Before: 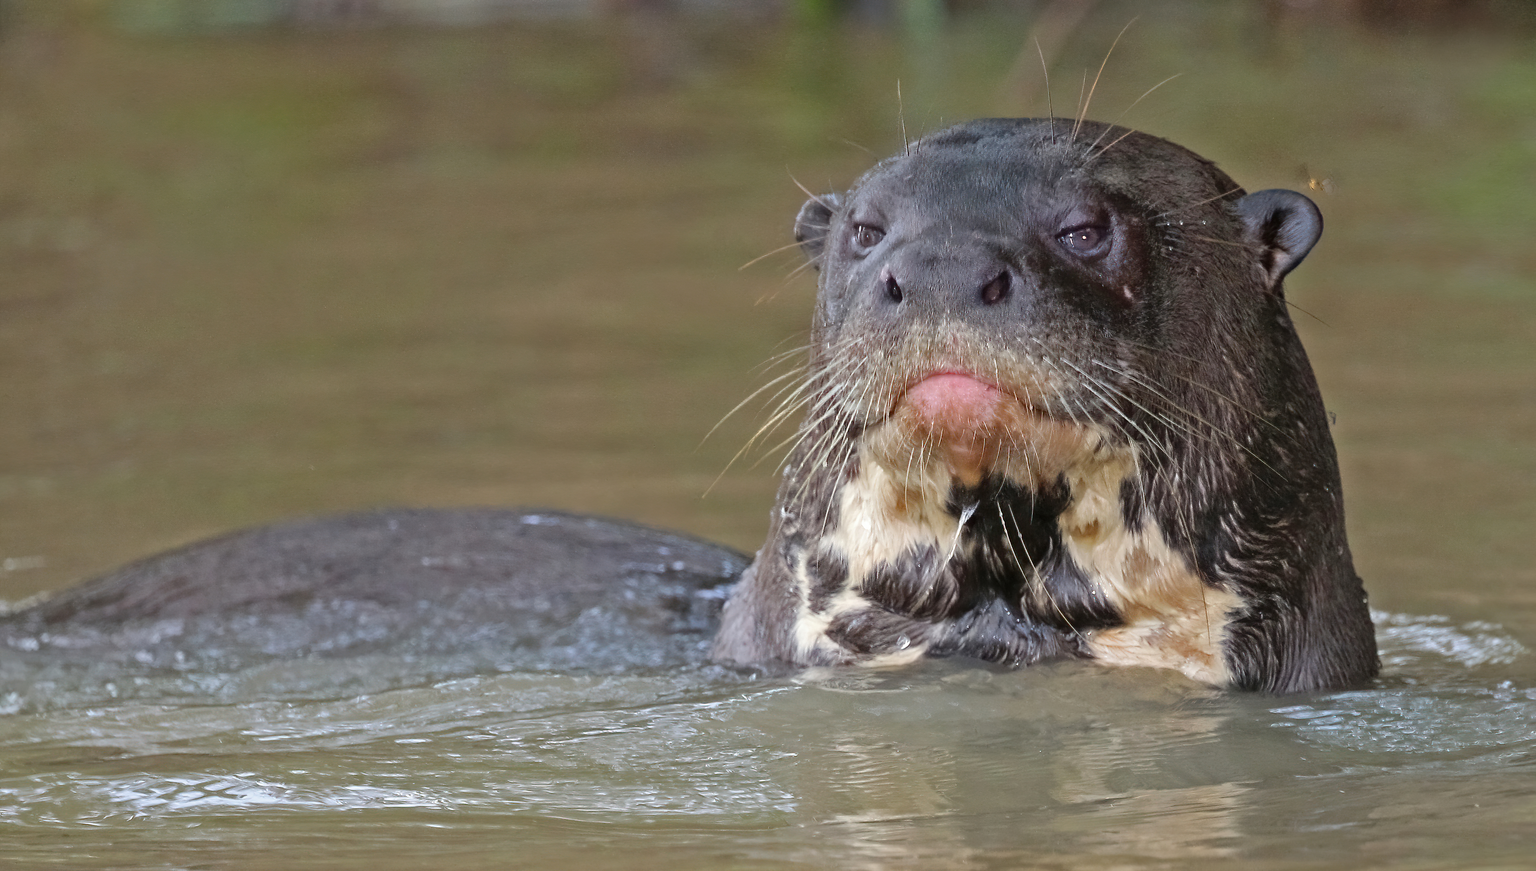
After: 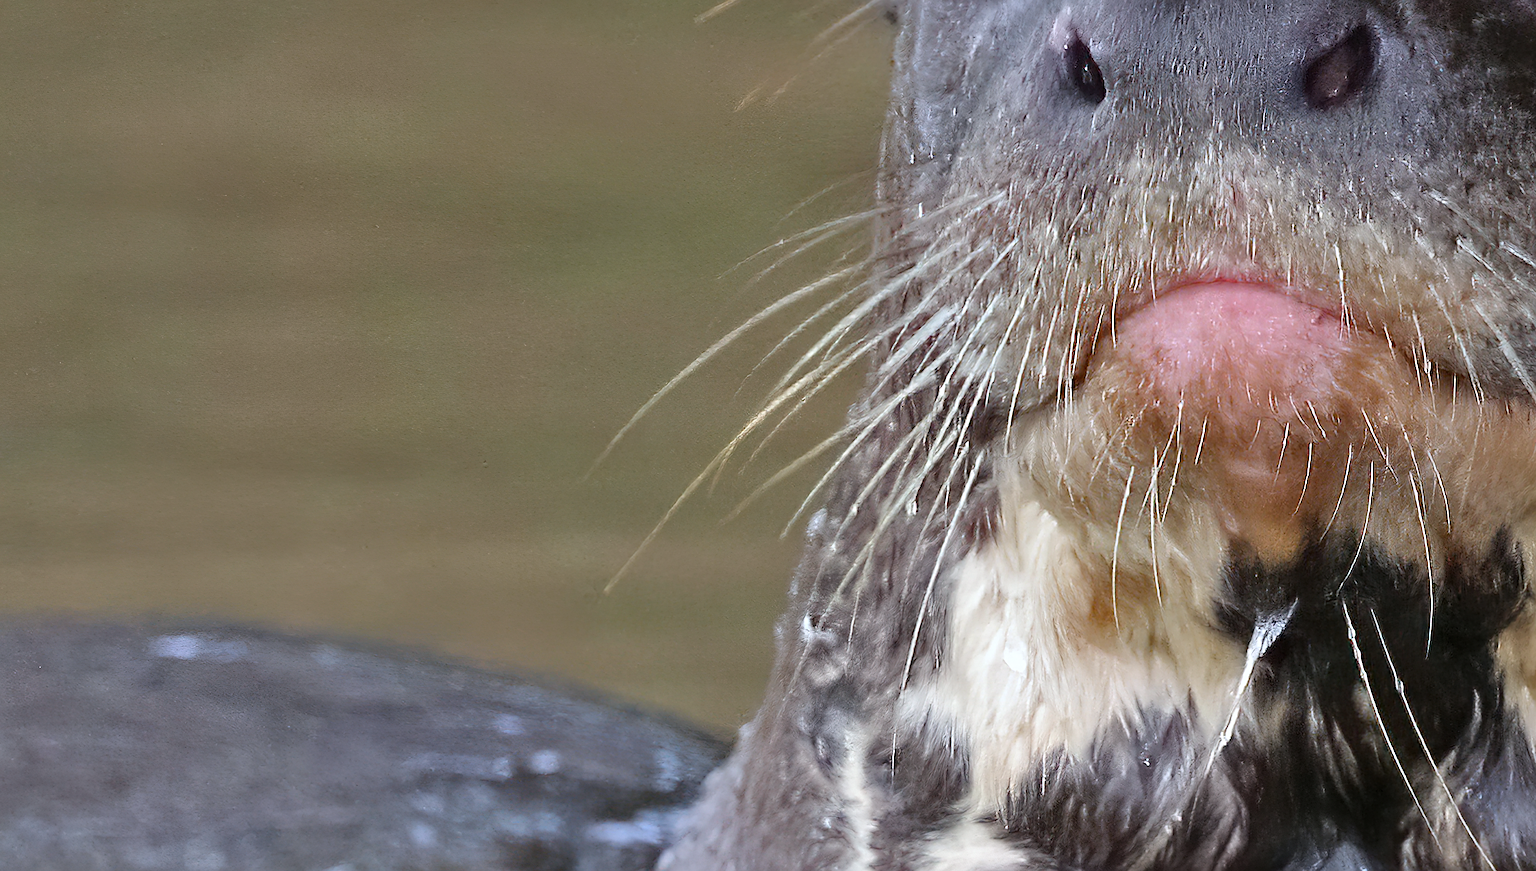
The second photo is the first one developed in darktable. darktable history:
sharpen: on, module defaults
crop: left 30%, top 30%, right 30%, bottom 30%
white balance: red 0.974, blue 1.044
